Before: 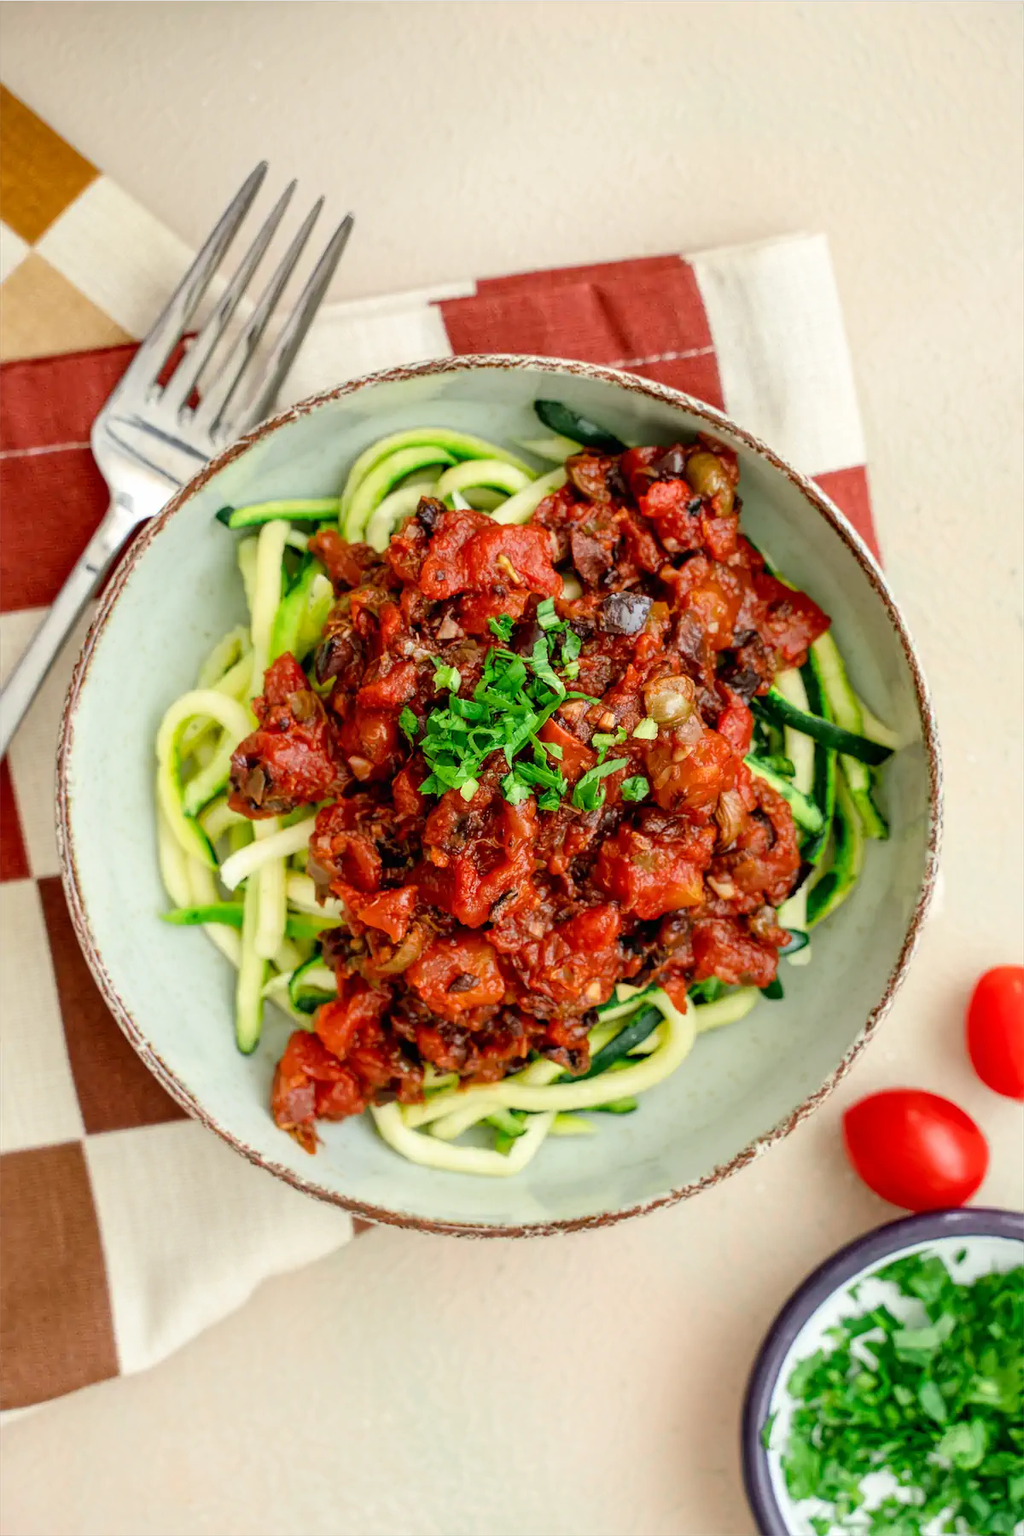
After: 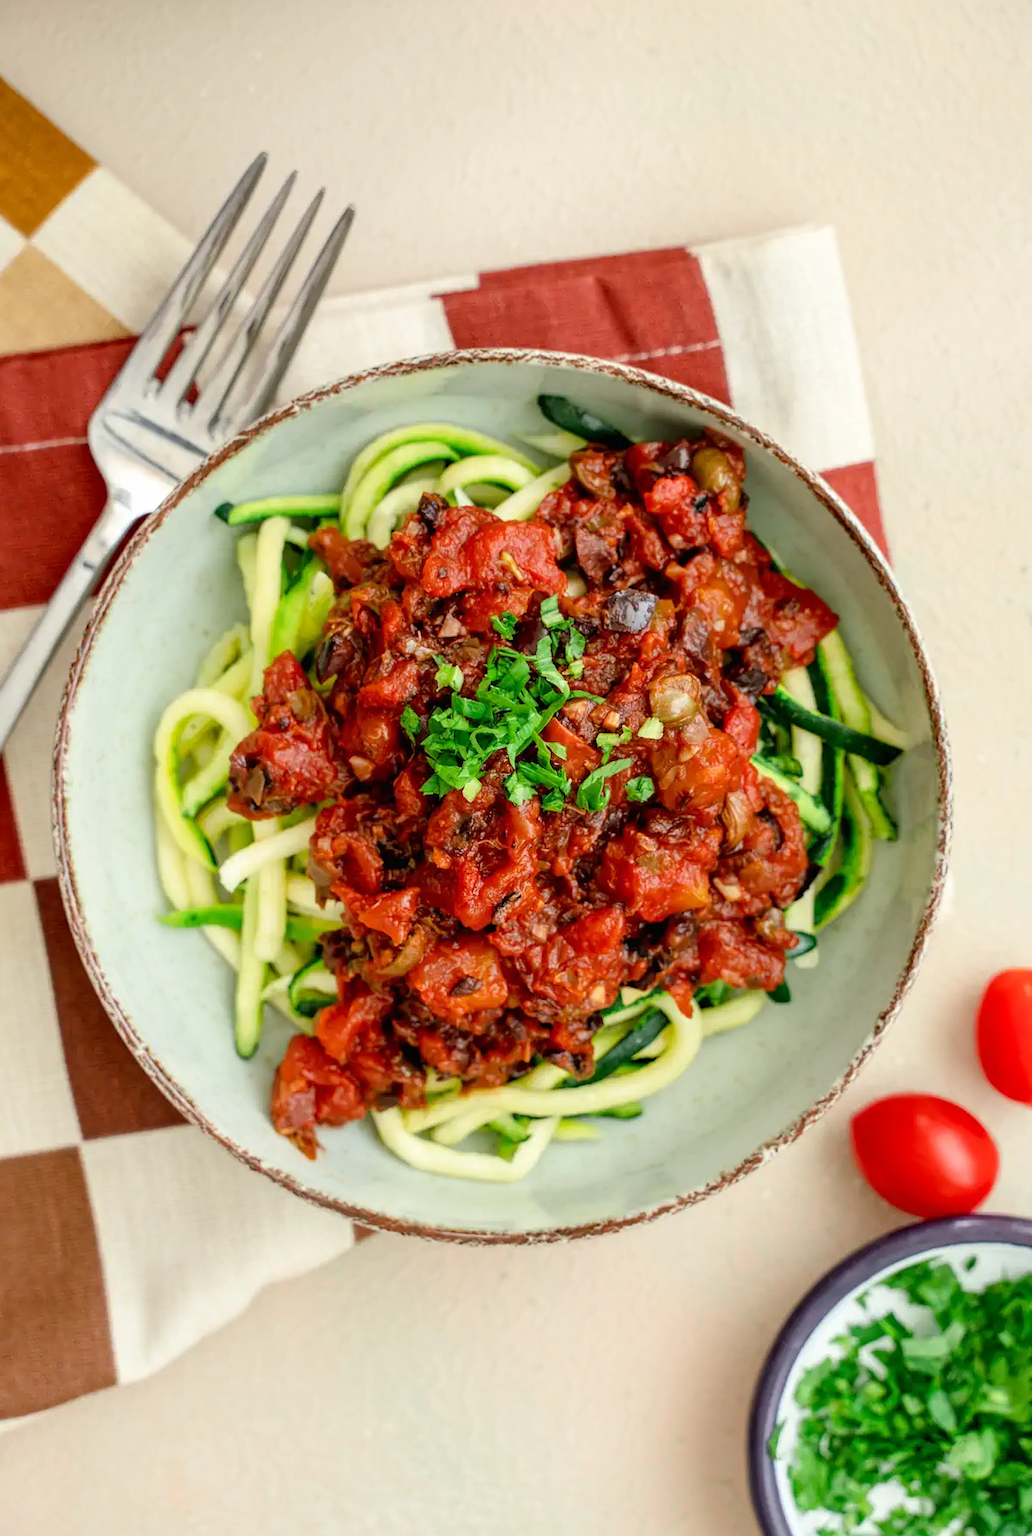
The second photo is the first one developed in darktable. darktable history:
crop: left 0.463%, top 0.727%, right 0.201%, bottom 0.69%
